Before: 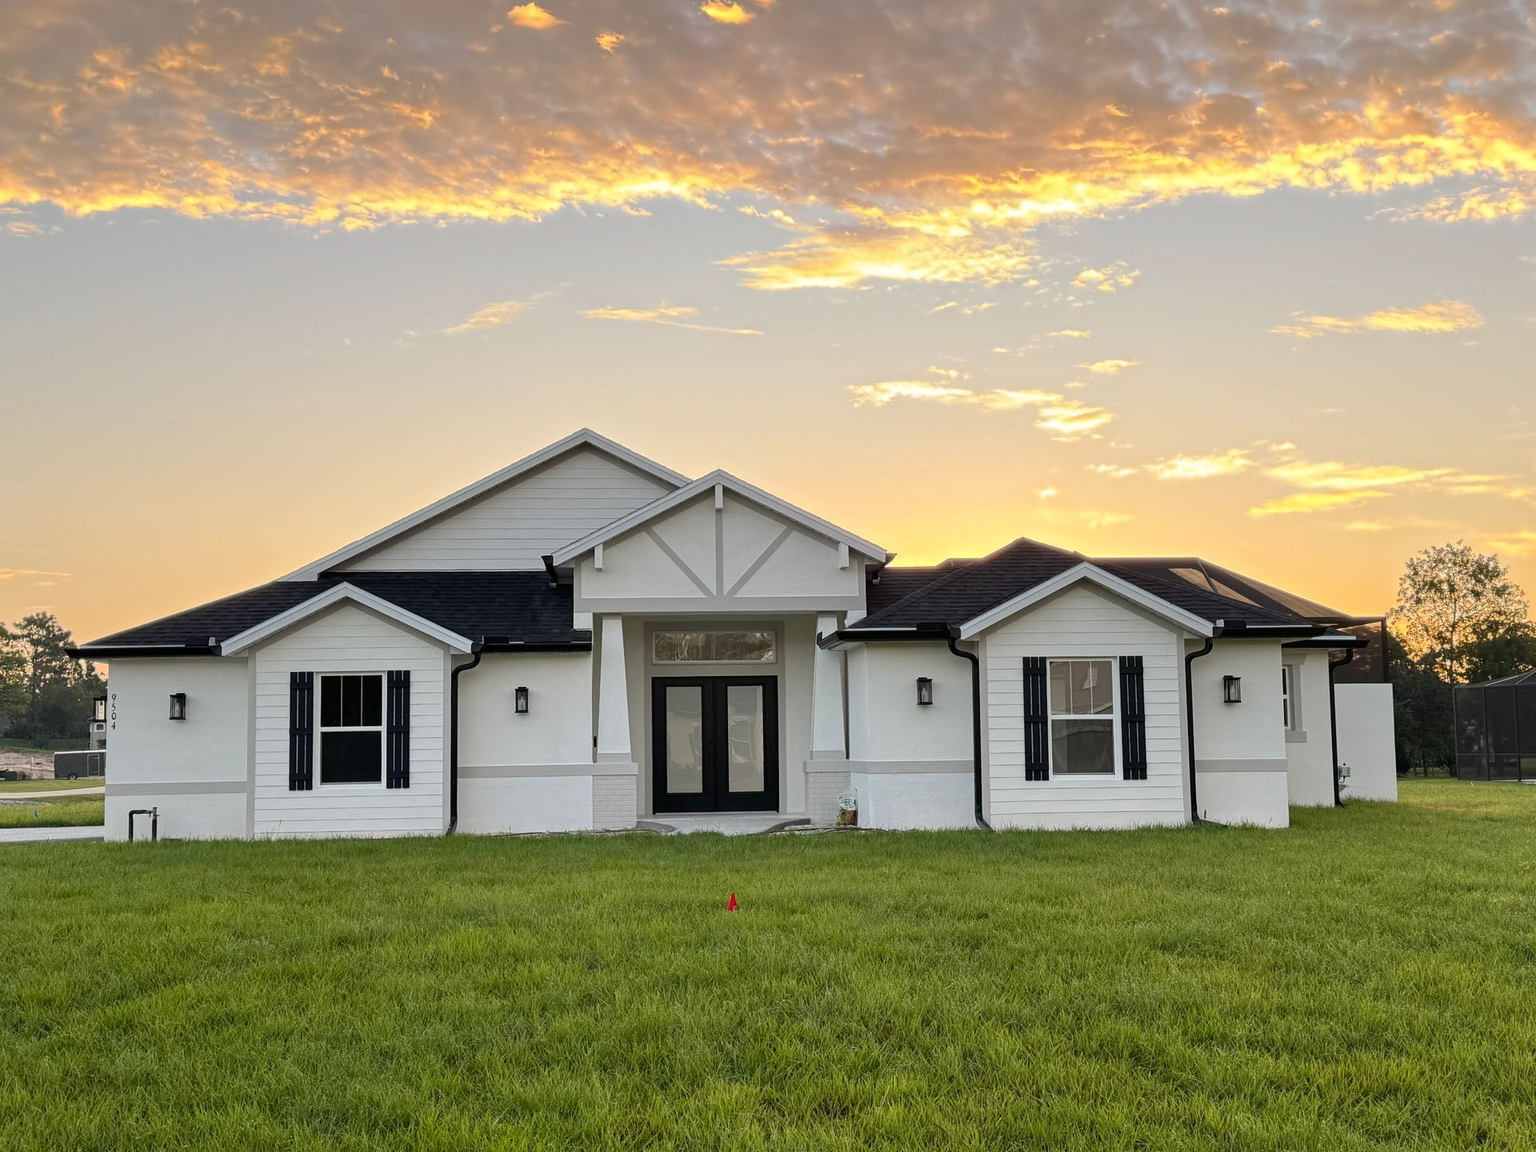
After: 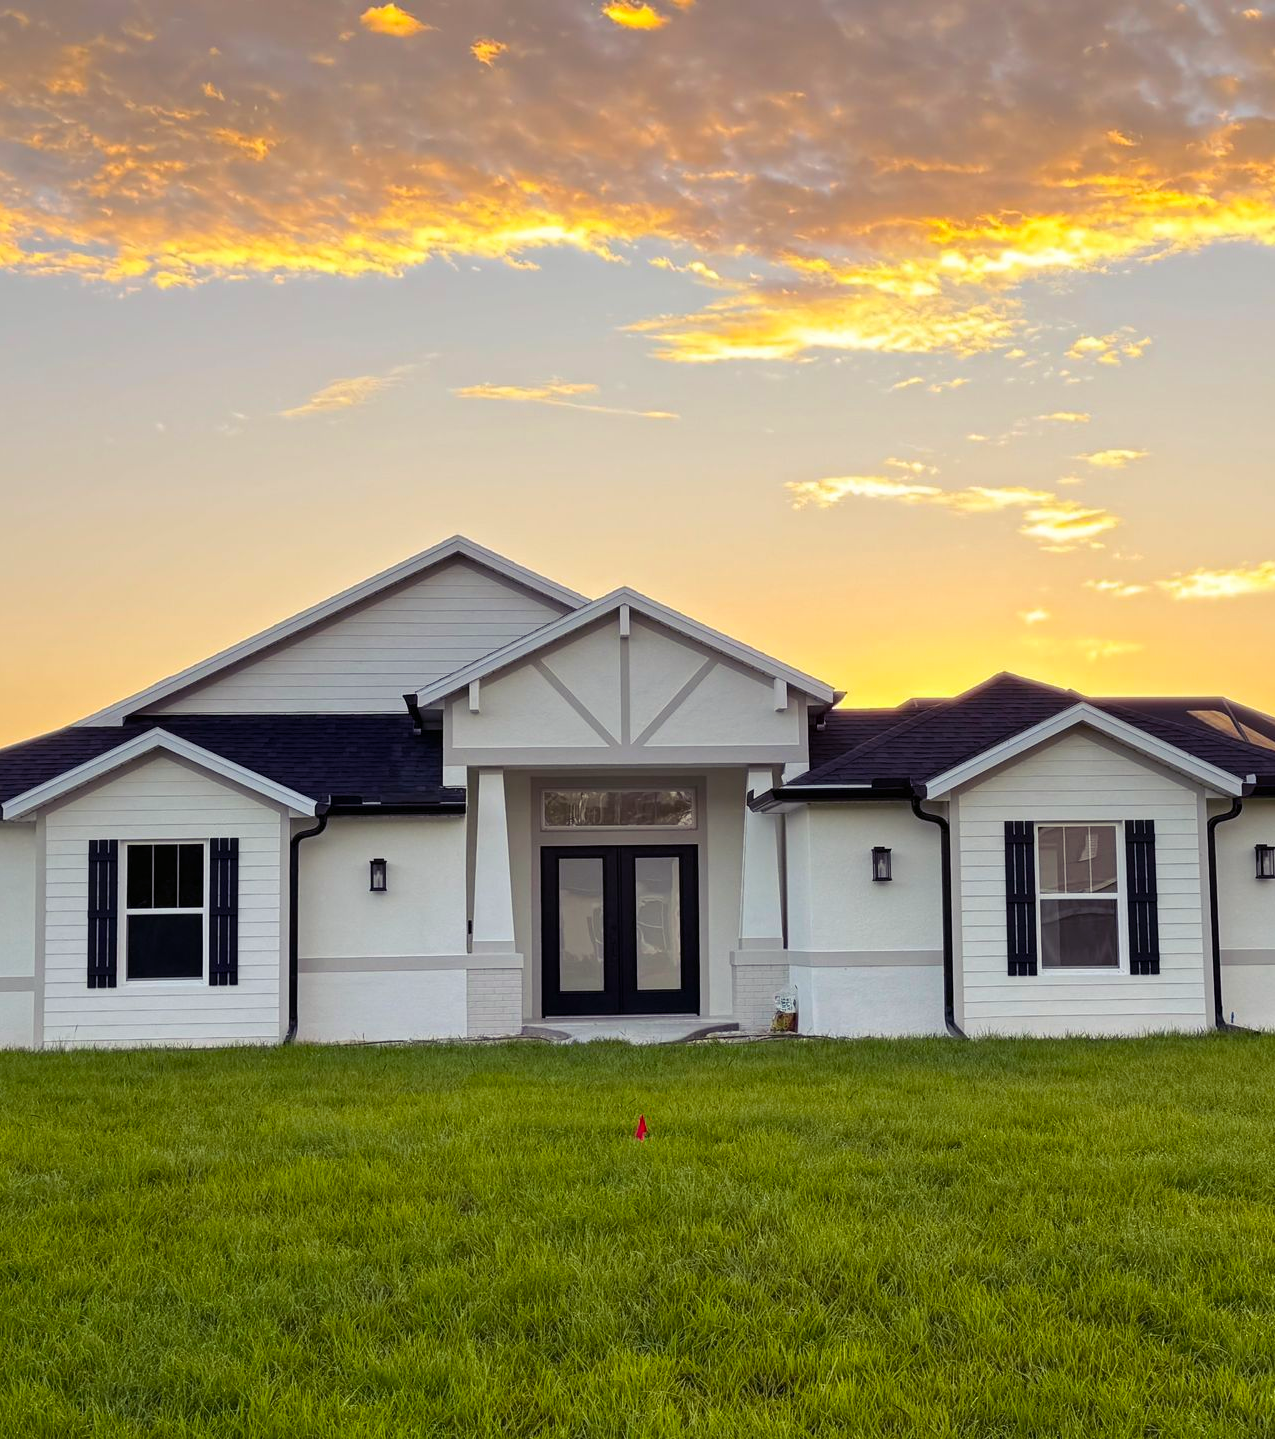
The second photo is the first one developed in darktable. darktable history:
crop and rotate: left 14.319%, right 19.245%
color balance rgb: shadows lift › luminance -21.834%, shadows lift › chroma 8.68%, shadows lift › hue 284.75°, perceptual saturation grading › global saturation 19.377%, global vibrance 20%
